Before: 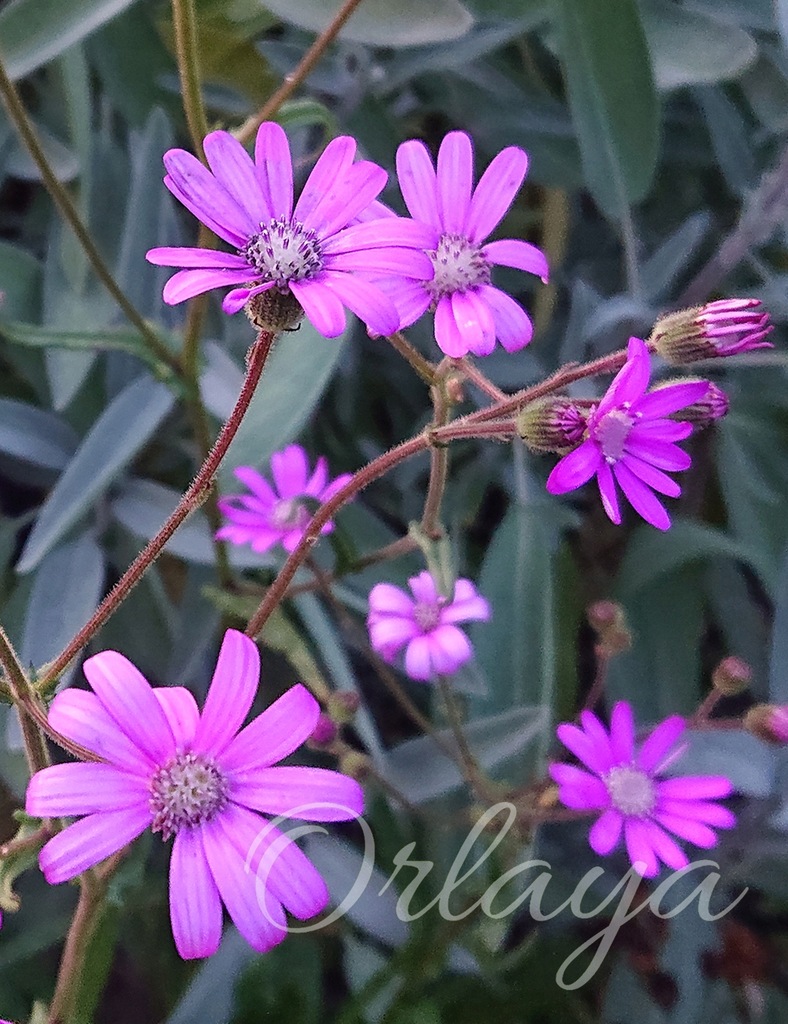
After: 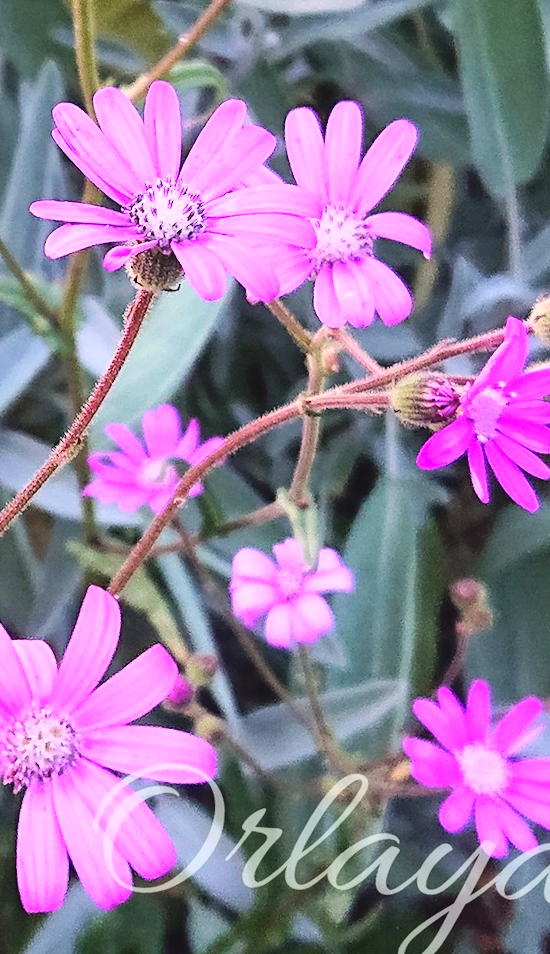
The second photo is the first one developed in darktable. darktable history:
contrast equalizer: octaves 7, y [[0.6 ×6], [0.55 ×6], [0 ×6], [0 ×6], [0 ×6]], mix -0.2
crop and rotate: angle -3.27°, left 14.277%, top 0.028%, right 10.766%, bottom 0.028%
base curve: curves: ch0 [(0, 0) (0.018, 0.026) (0.143, 0.37) (0.33, 0.731) (0.458, 0.853) (0.735, 0.965) (0.905, 0.986) (1, 1)]
